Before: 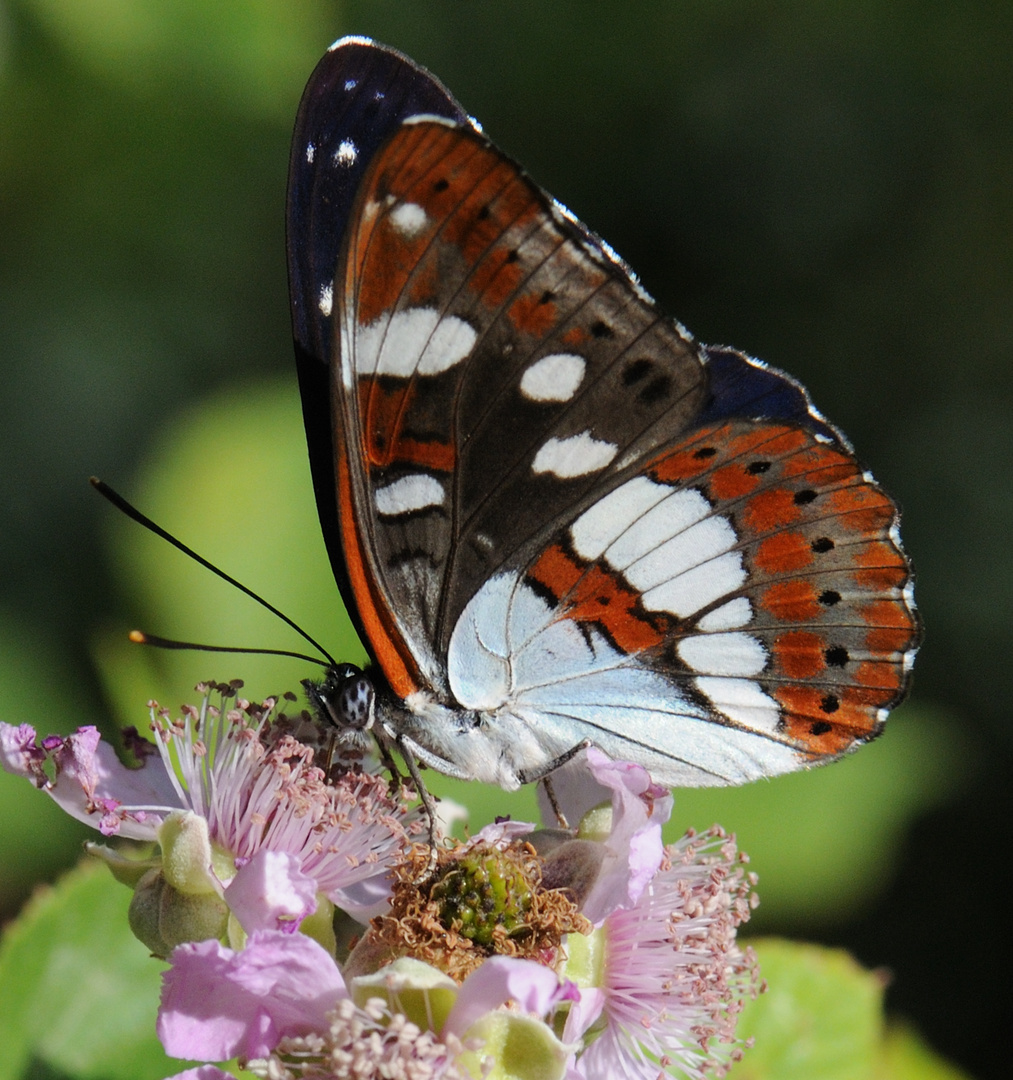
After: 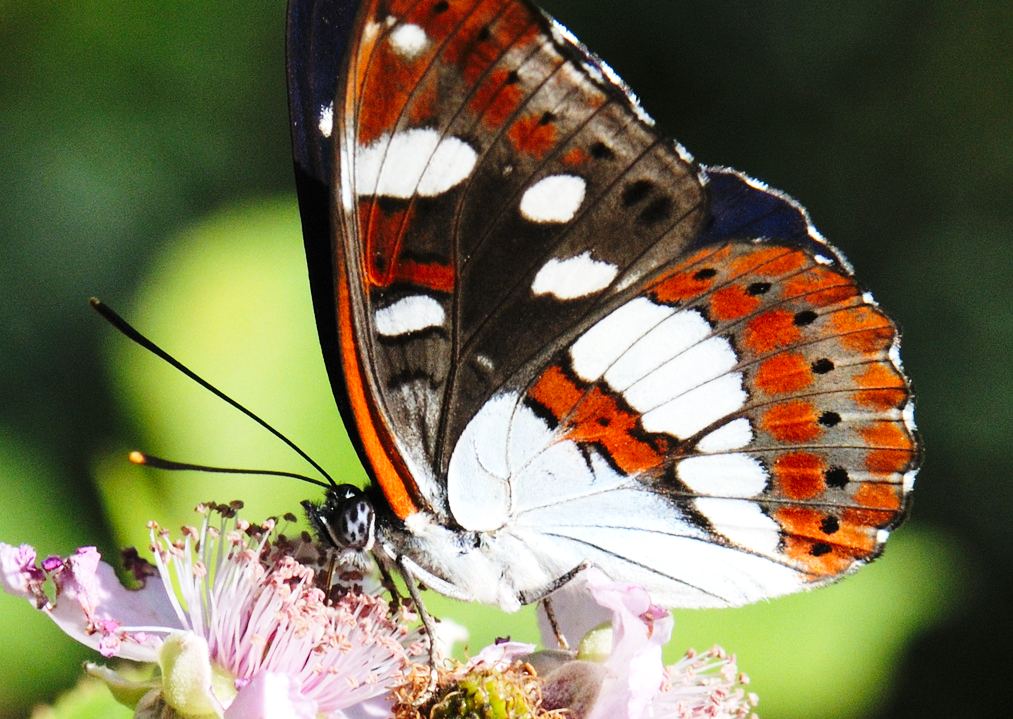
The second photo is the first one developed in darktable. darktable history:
exposure: exposure 0.401 EV, compensate exposure bias true, compensate highlight preservation false
base curve: curves: ch0 [(0, 0) (0.028, 0.03) (0.121, 0.232) (0.46, 0.748) (0.859, 0.968) (1, 1)], preserve colors none
crop: top 16.662%, bottom 16.749%
color calibration: illuminant same as pipeline (D50), adaptation XYZ, x 0.346, y 0.358, temperature 5021.92 K
